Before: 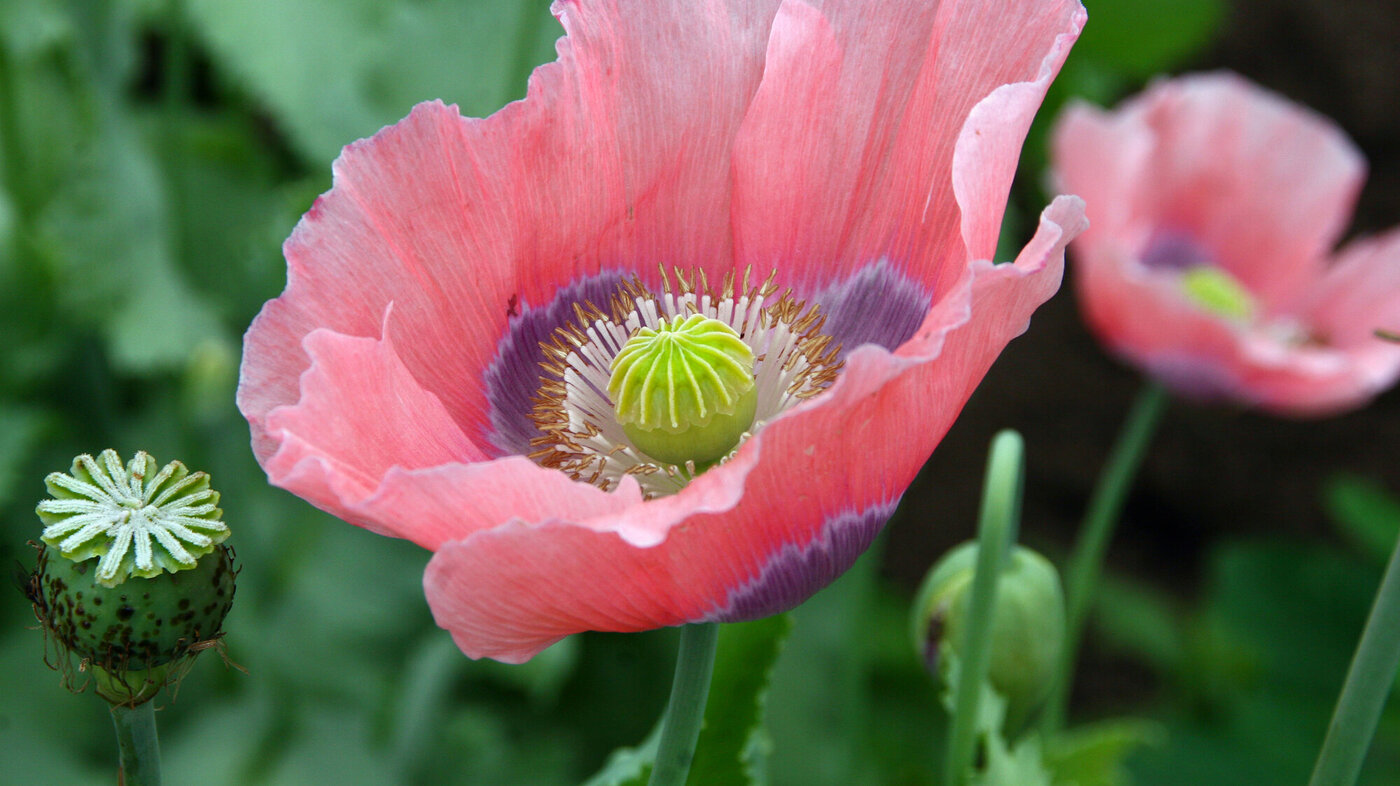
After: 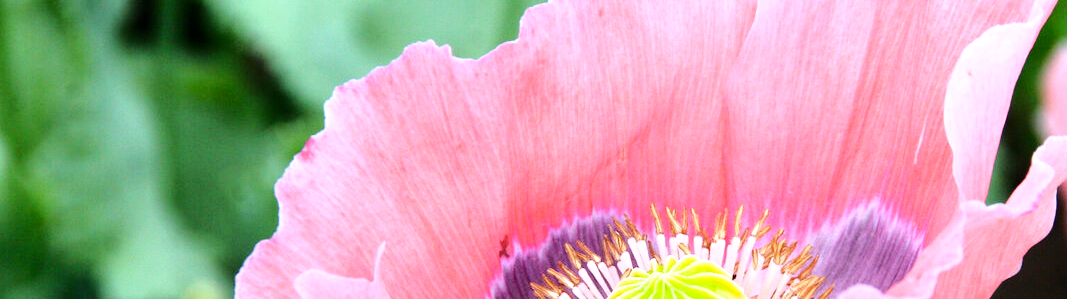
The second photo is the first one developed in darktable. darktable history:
base curve: curves: ch0 [(0, 0) (0.028, 0.03) (0.121, 0.232) (0.46, 0.748) (0.859, 0.968) (1, 1)]
white balance: red 1.05, blue 1.072
crop: left 0.579%, top 7.627%, right 23.167%, bottom 54.275%
levels: levels [0, 0.474, 0.947]
